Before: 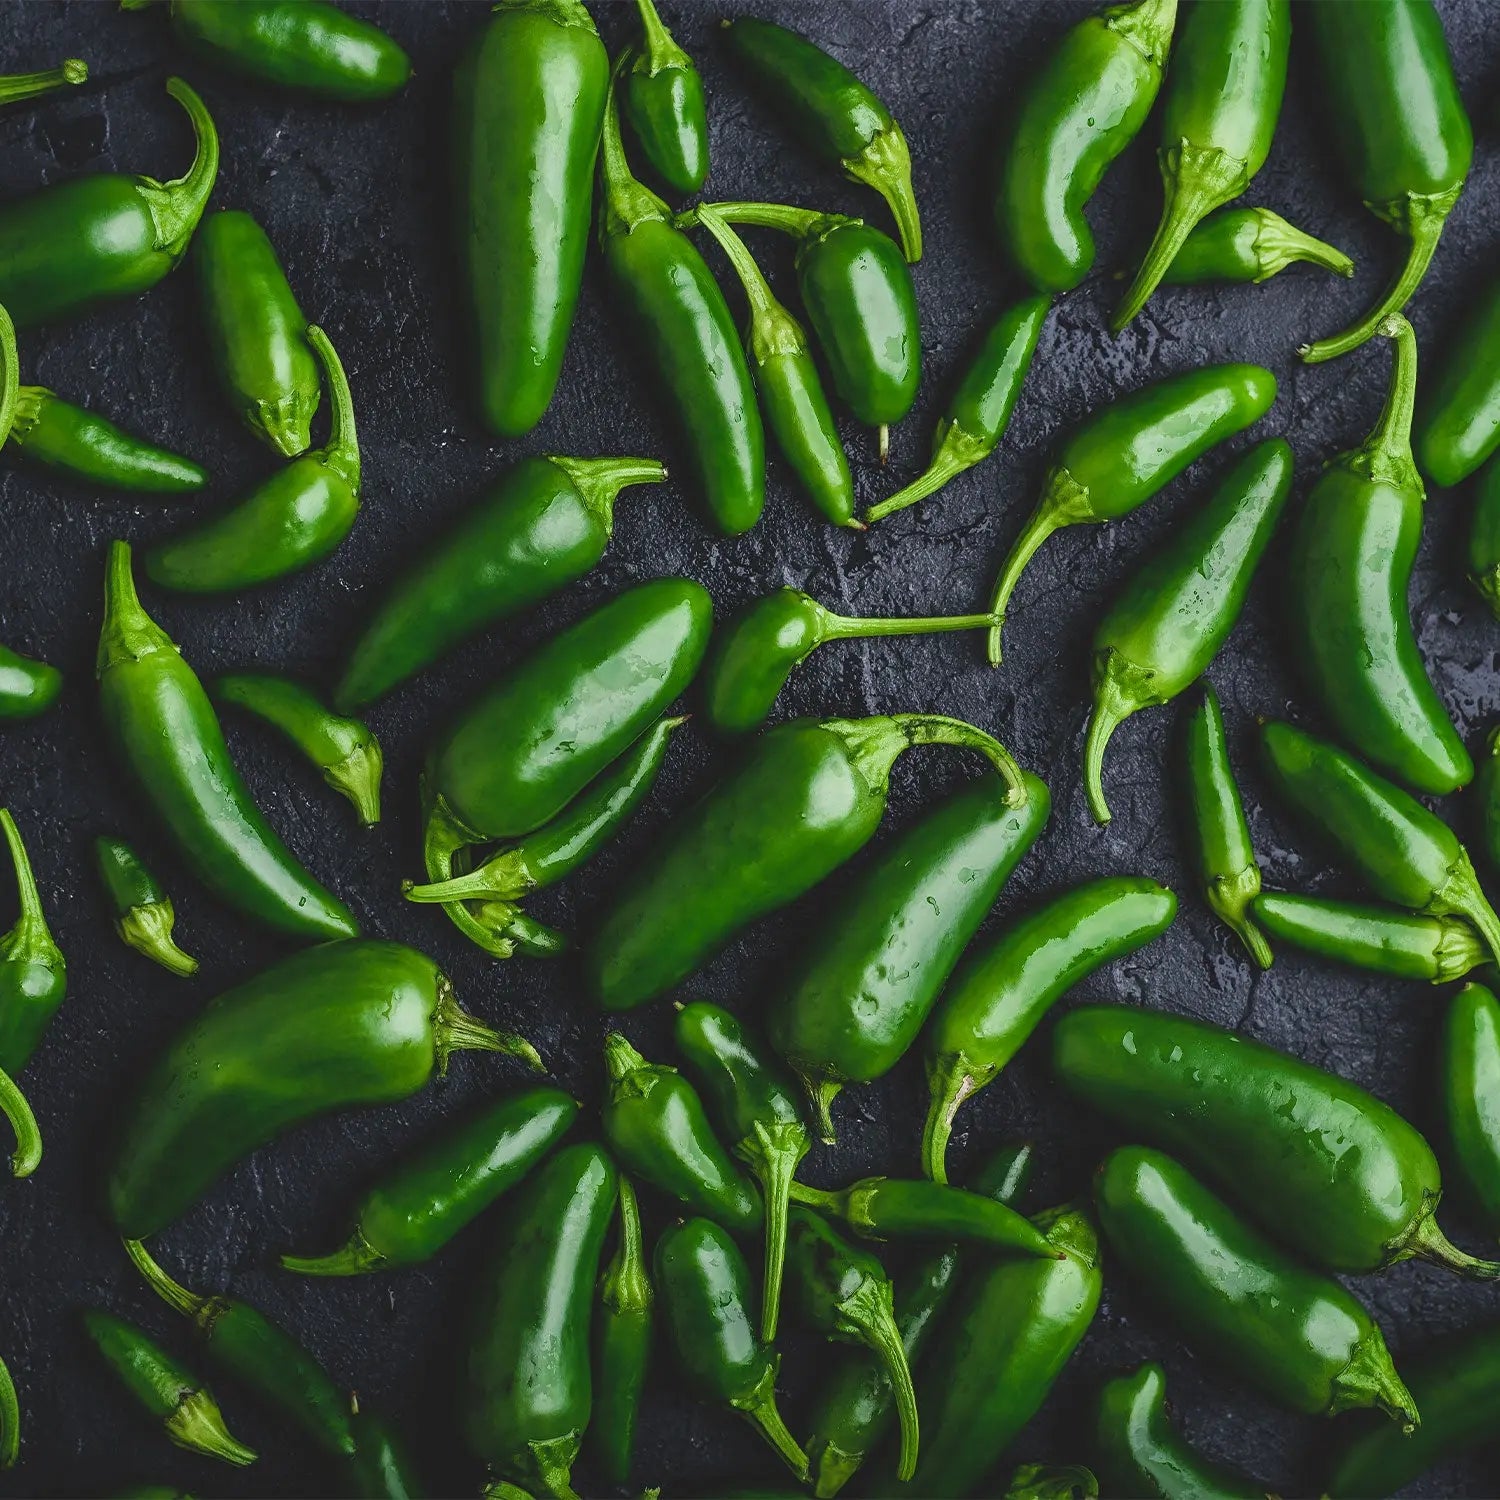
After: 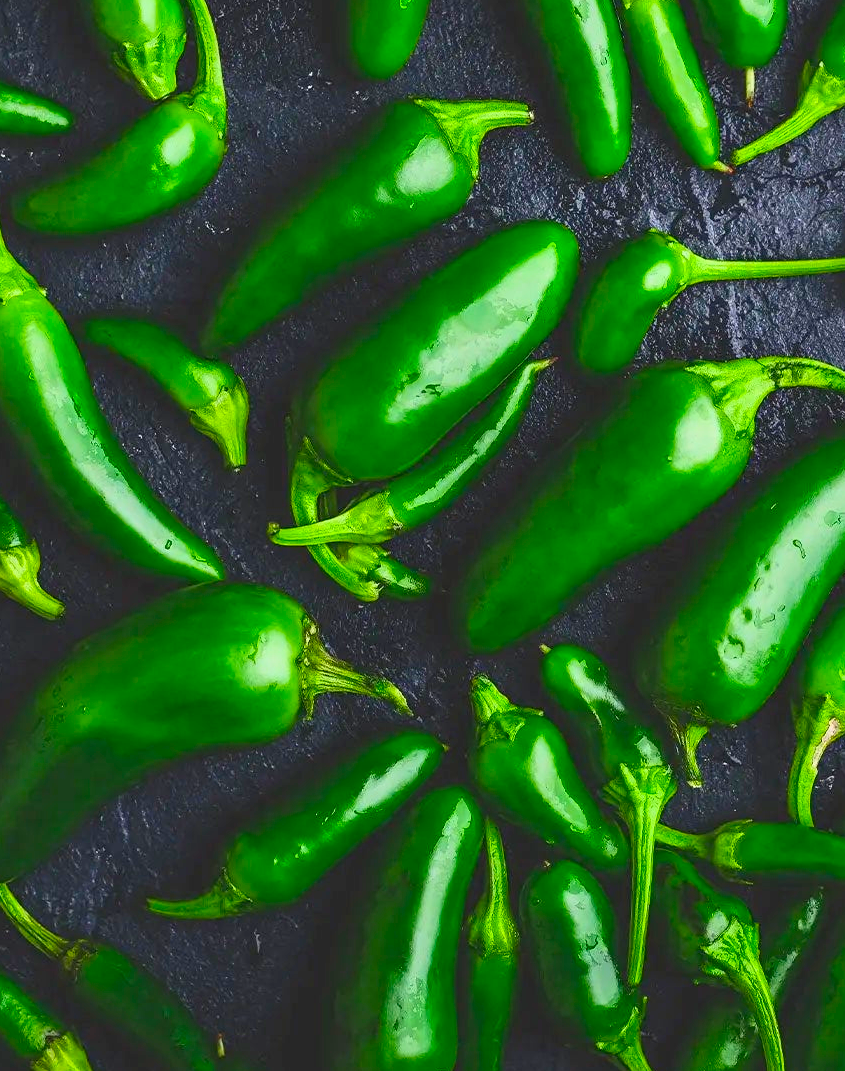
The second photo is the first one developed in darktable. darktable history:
crop: left 8.966%, top 23.852%, right 34.699%, bottom 4.703%
contrast brightness saturation: contrast 0.2, brightness 0.2, saturation 0.8
